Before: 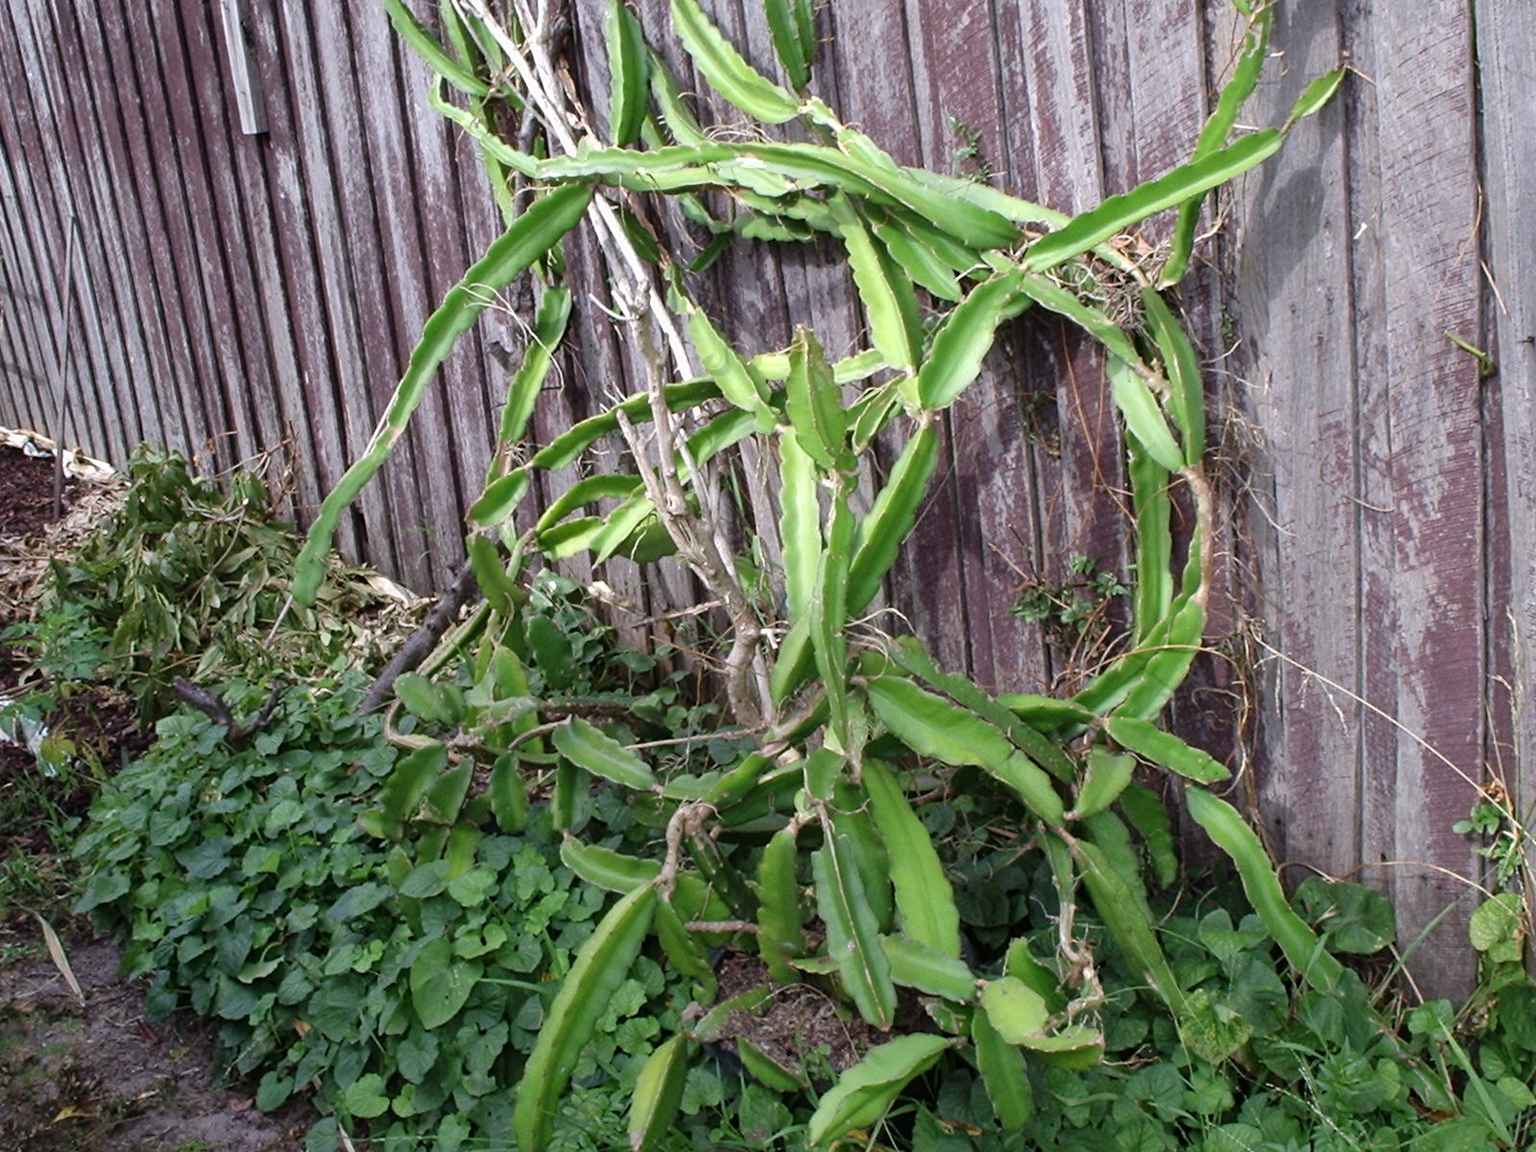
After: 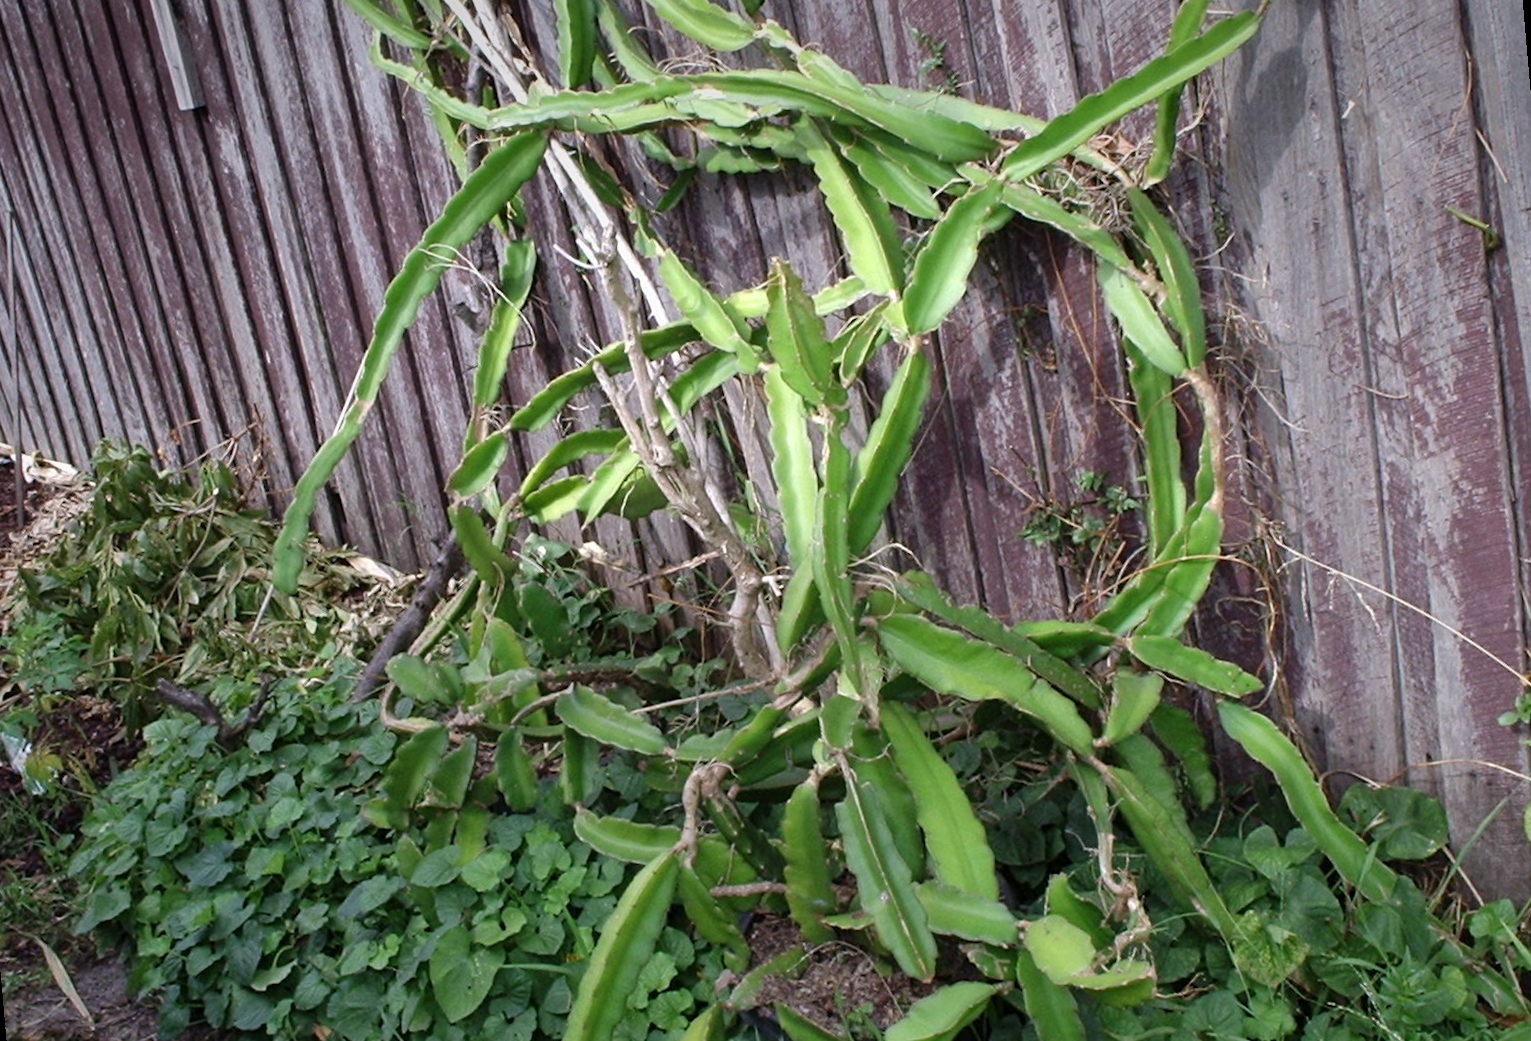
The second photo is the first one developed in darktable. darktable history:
rotate and perspective: rotation -5°, crop left 0.05, crop right 0.952, crop top 0.11, crop bottom 0.89
vignetting: fall-off start 97.52%, fall-off radius 100%, brightness -0.574, saturation 0, center (-0.027, 0.404), width/height ratio 1.368, unbound false
